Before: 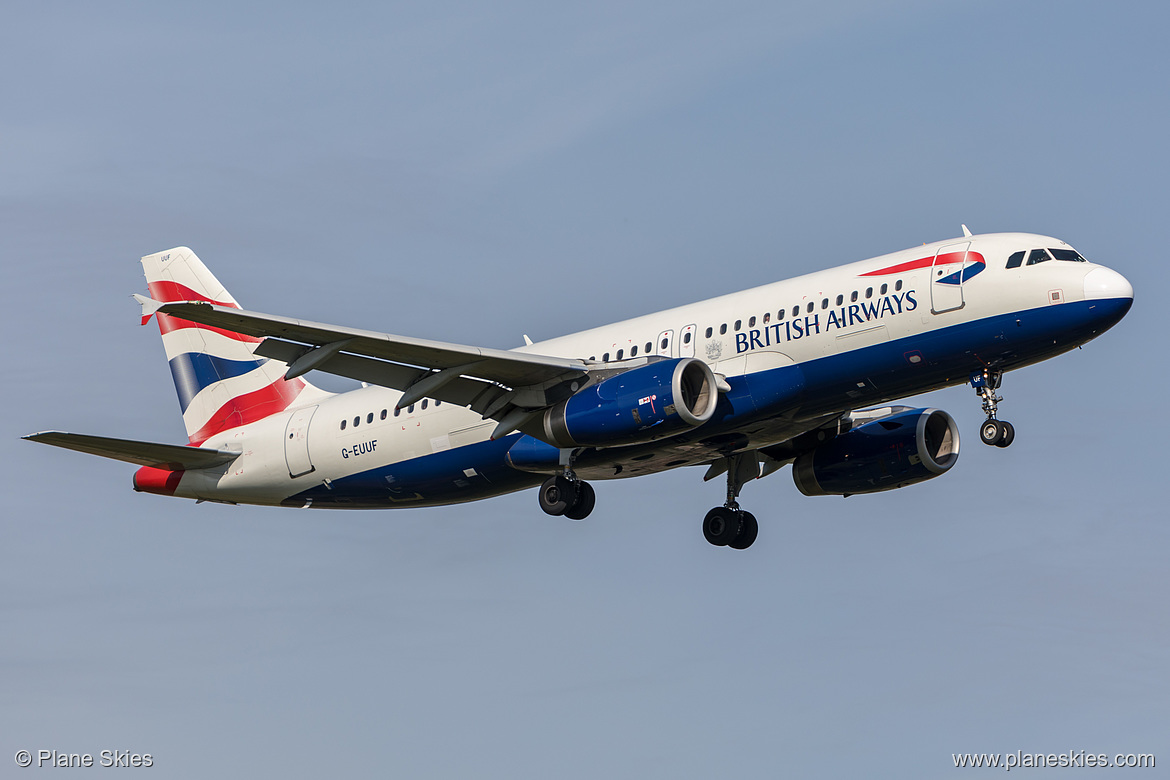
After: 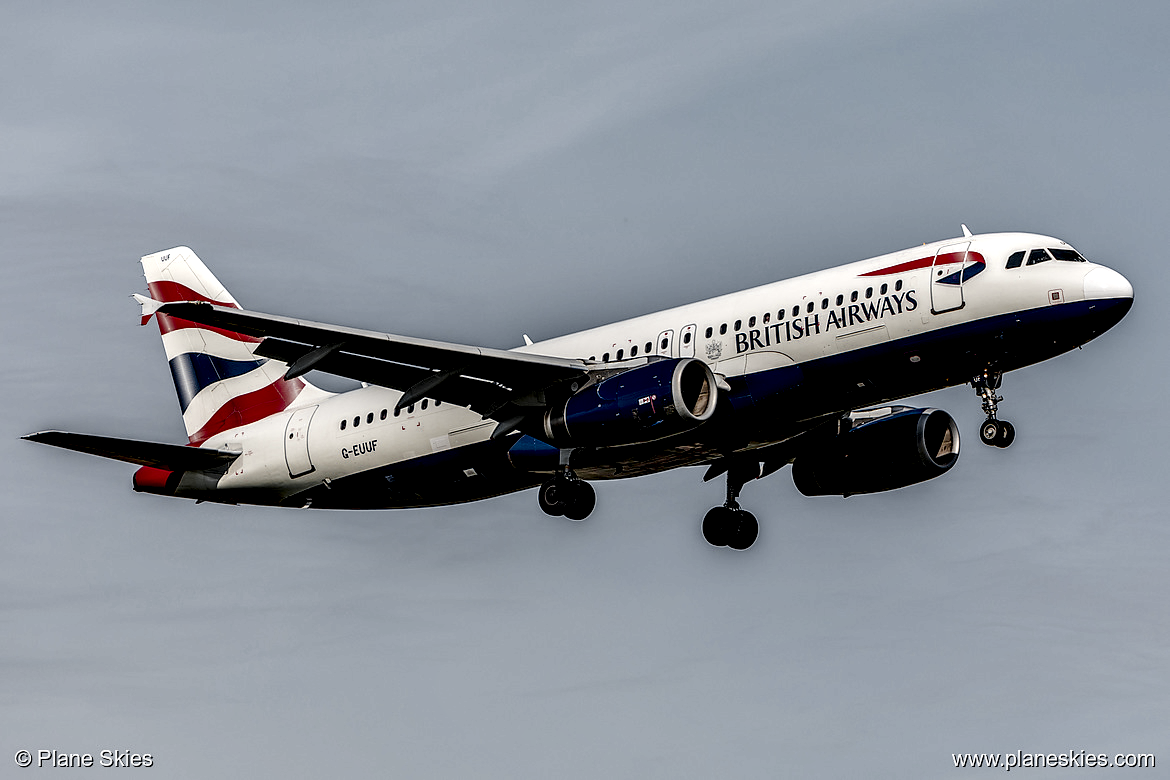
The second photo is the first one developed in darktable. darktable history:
color correction: highlights b* -0.055, saturation 1.14
sharpen: radius 1.455, amount 0.404, threshold 1.491
local contrast: shadows 163%, detail 224%
color zones: curves: ch0 [(0.035, 0.242) (0.25, 0.5) (0.384, 0.214) (0.488, 0.255) (0.75, 0.5)]; ch1 [(0.063, 0.379) (0.25, 0.5) (0.354, 0.201) (0.489, 0.085) (0.729, 0.271)]; ch2 [(0.25, 0.5) (0.38, 0.517) (0.442, 0.51) (0.735, 0.456)]
tone curve: curves: ch0 [(0, 0.018) (0.036, 0.038) (0.15, 0.131) (0.27, 0.247) (0.528, 0.554) (0.761, 0.761) (1, 0.919)]; ch1 [(0, 0) (0.179, 0.173) (0.322, 0.32) (0.429, 0.431) (0.502, 0.5) (0.519, 0.522) (0.562, 0.588) (0.625, 0.67) (0.711, 0.745) (1, 1)]; ch2 [(0, 0) (0.29, 0.295) (0.404, 0.436) (0.497, 0.499) (0.521, 0.523) (0.561, 0.605) (0.657, 0.655) (0.712, 0.764) (1, 1)], preserve colors none
